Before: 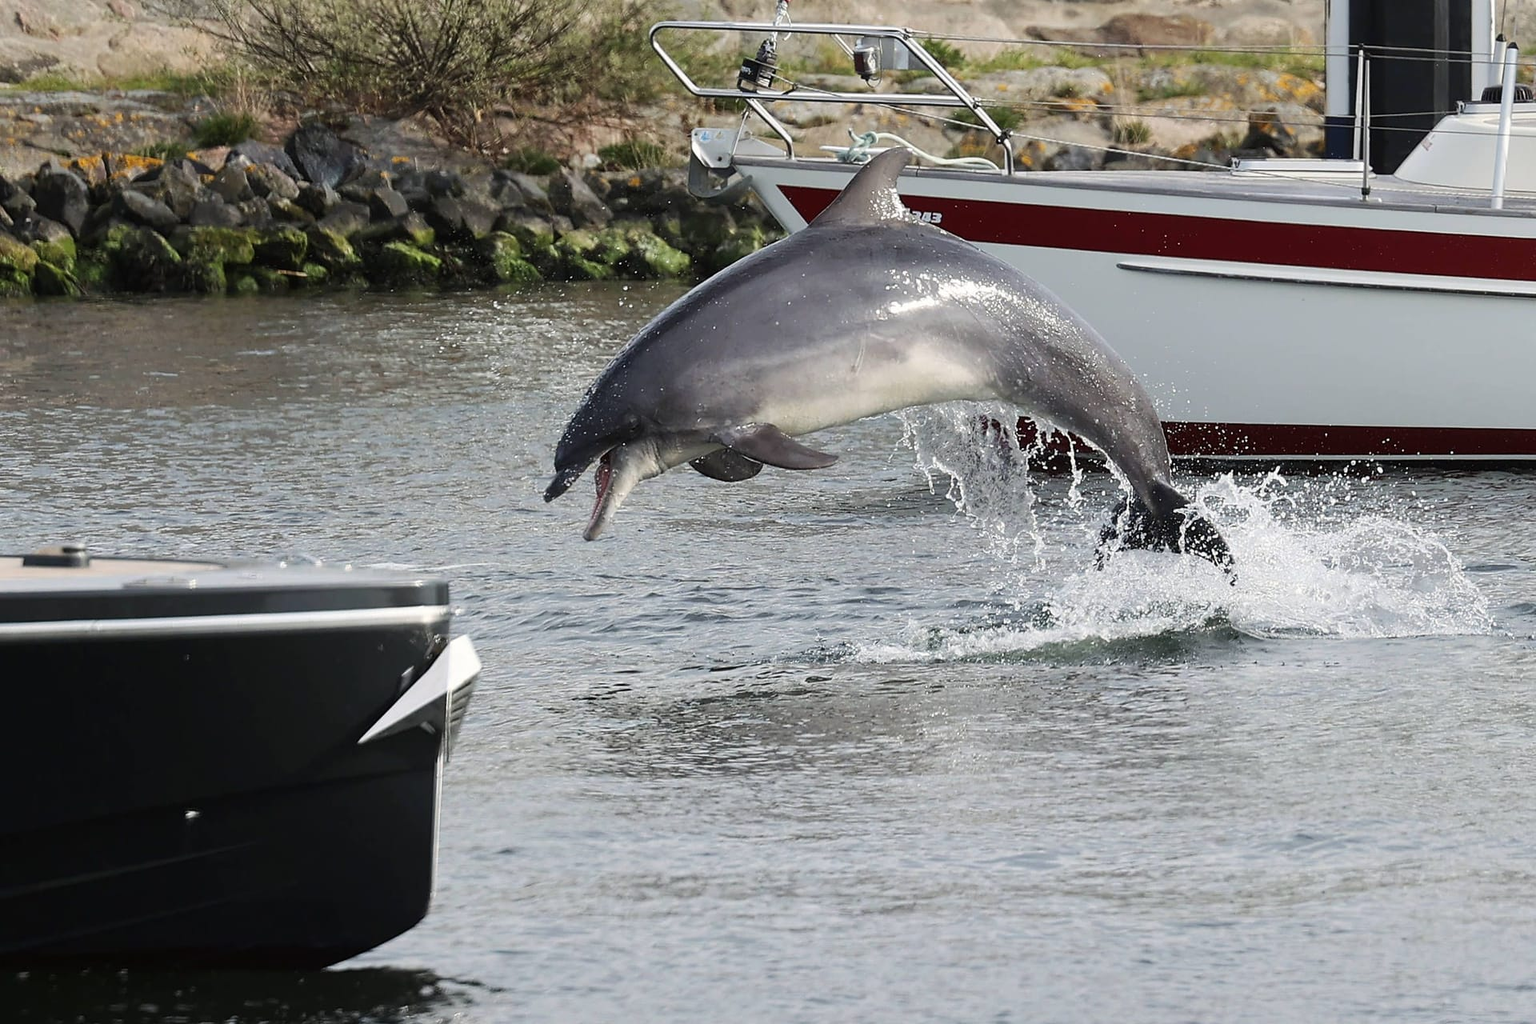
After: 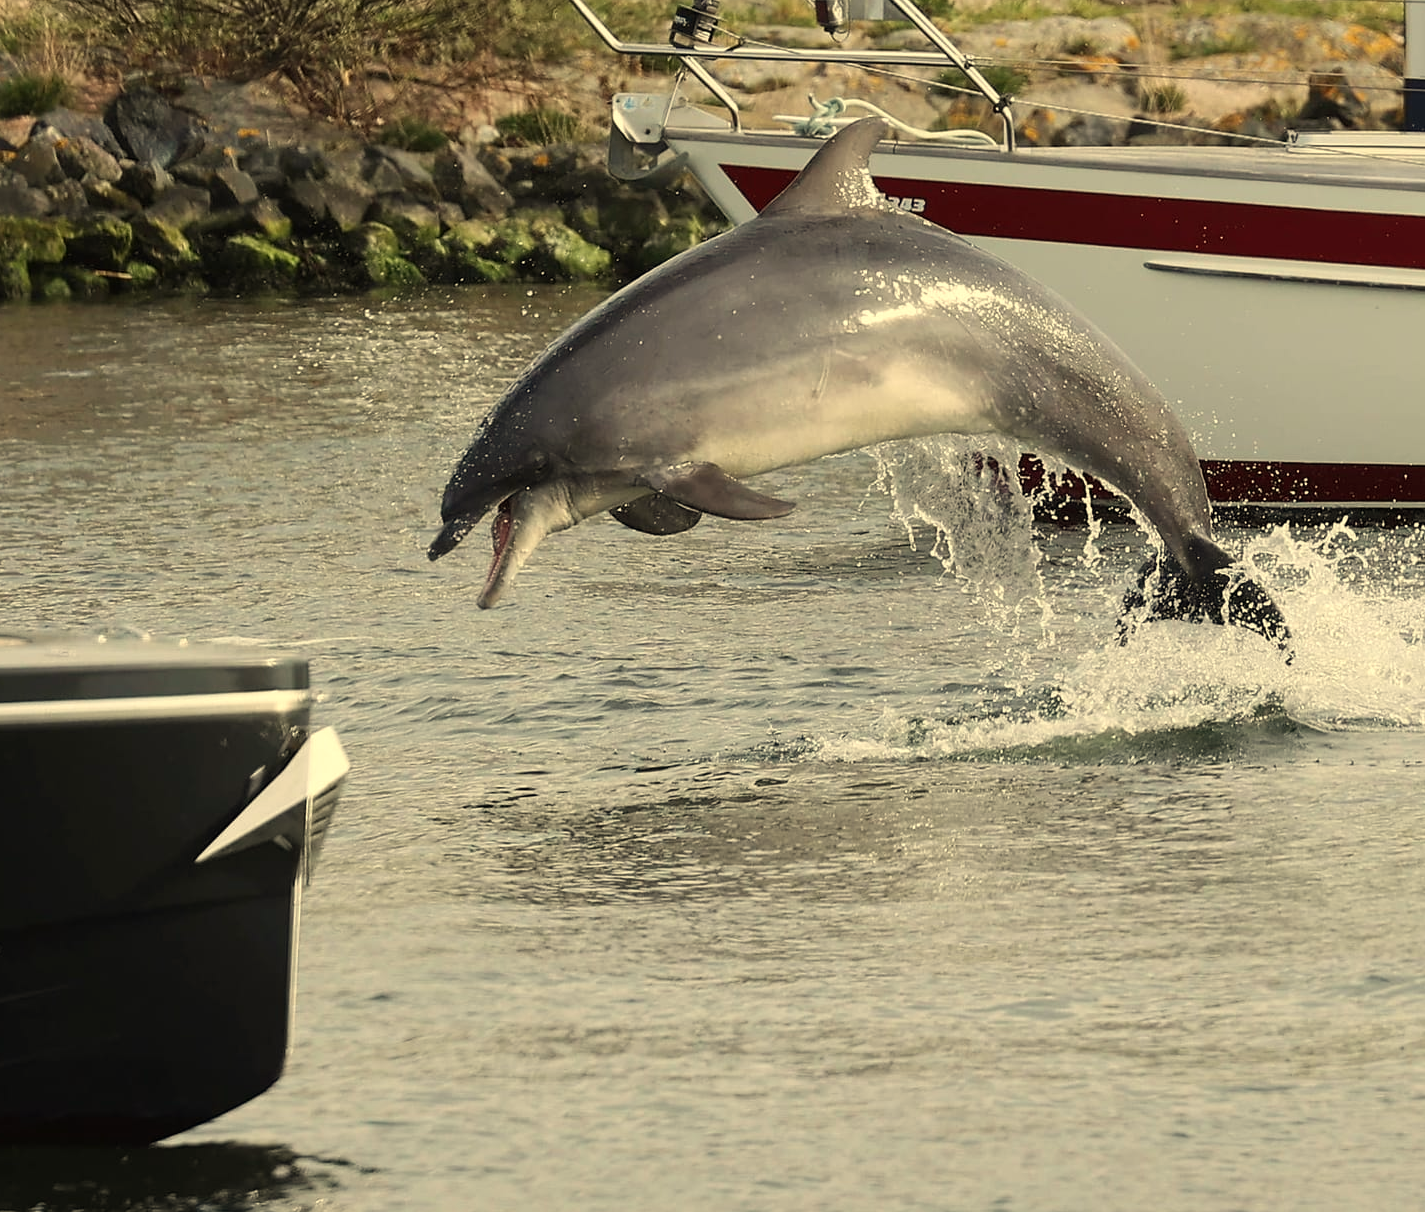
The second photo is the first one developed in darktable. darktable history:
white balance: red 1.08, blue 0.791
crop and rotate: left 13.15%, top 5.251%, right 12.609%
